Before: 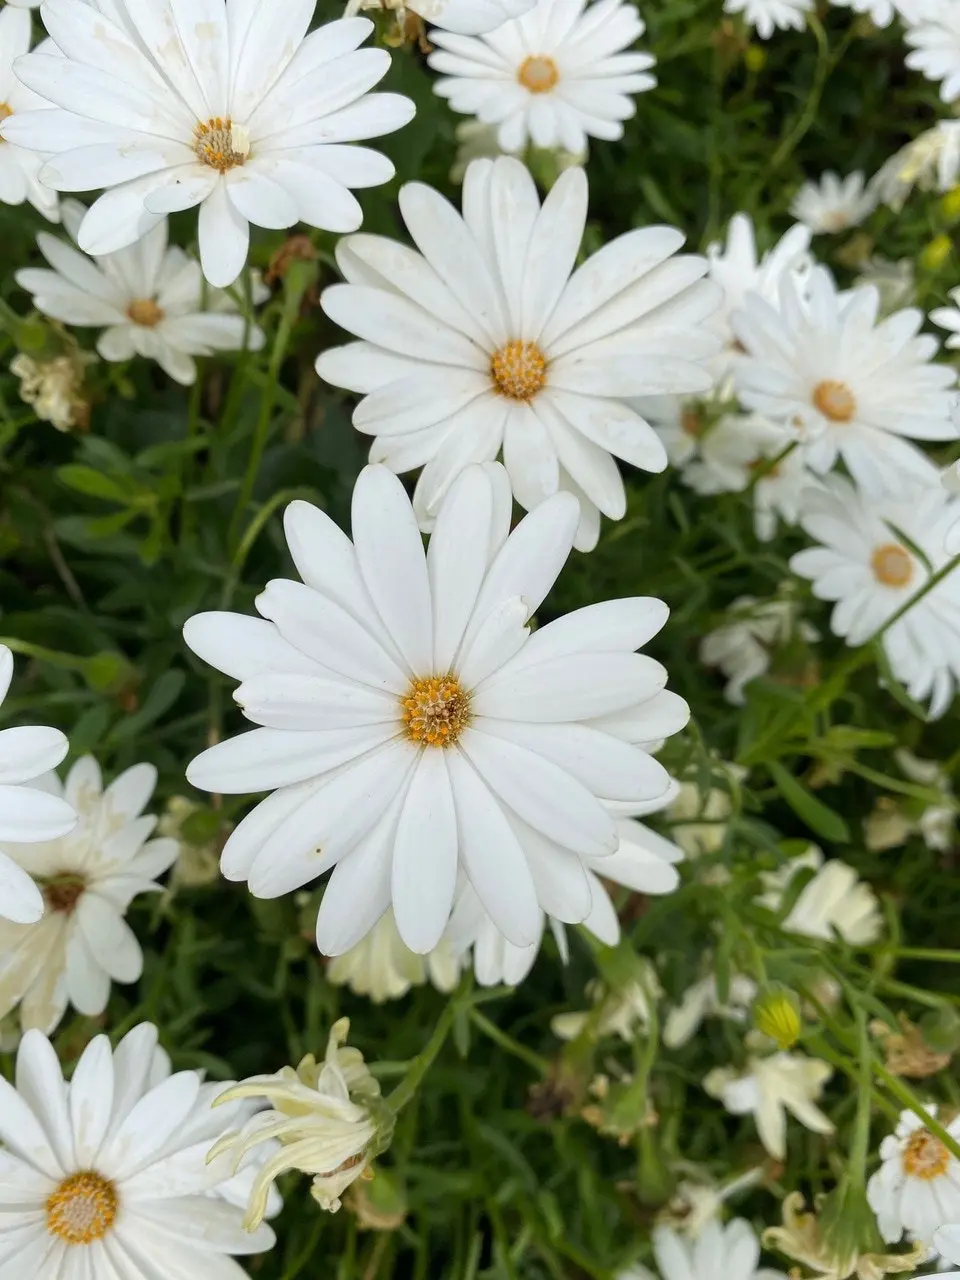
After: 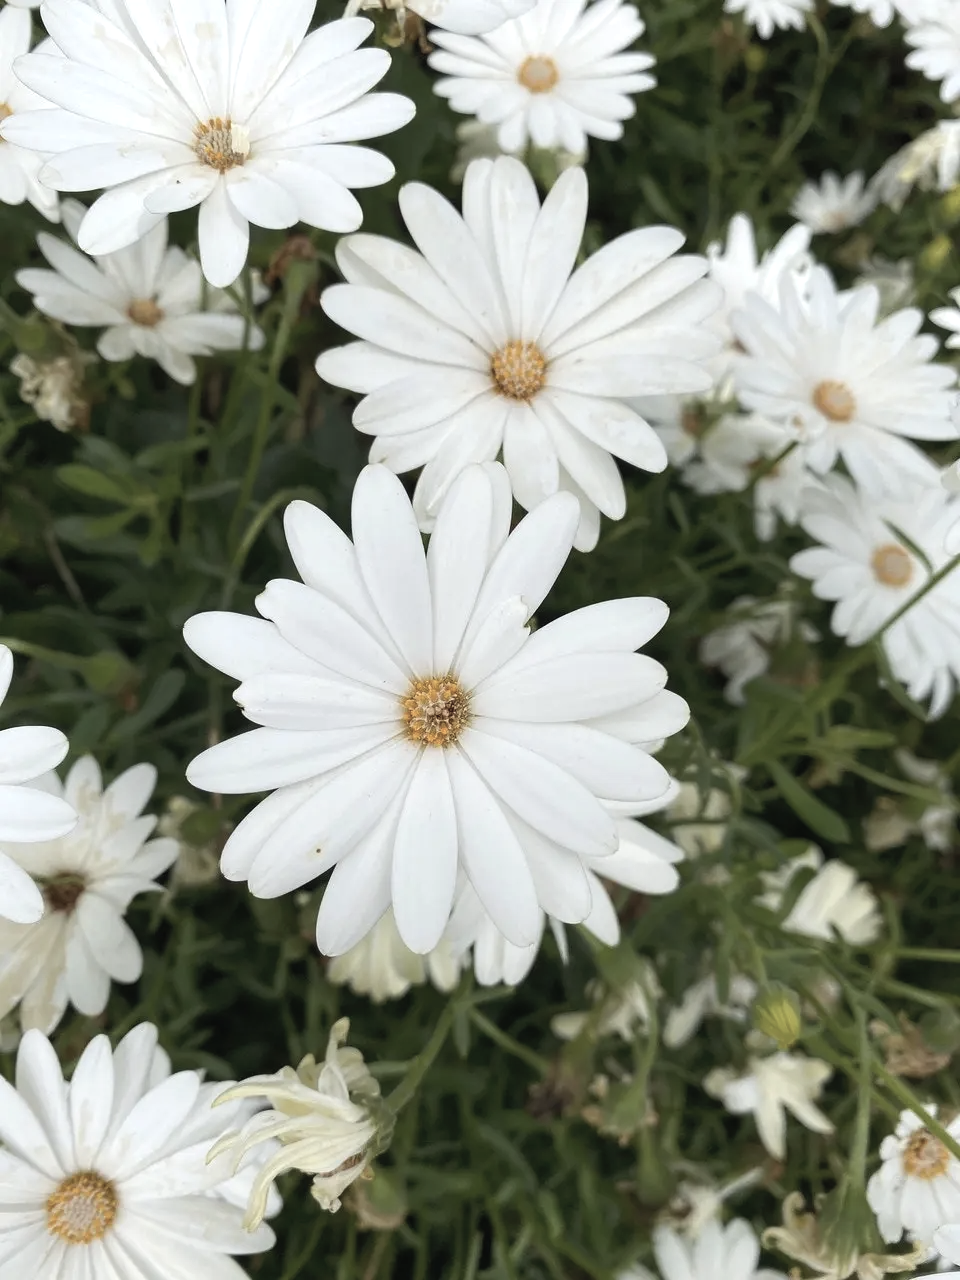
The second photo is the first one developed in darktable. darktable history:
tone equalizer: -8 EV -0.001 EV, -7 EV 0.001 EV, -6 EV -0.002 EV, -5 EV -0.003 EV, -4 EV -0.062 EV, -3 EV -0.222 EV, -2 EV -0.267 EV, -1 EV 0.105 EV, +0 EV 0.303 EV
contrast brightness saturation: contrast -0.05, saturation -0.41
